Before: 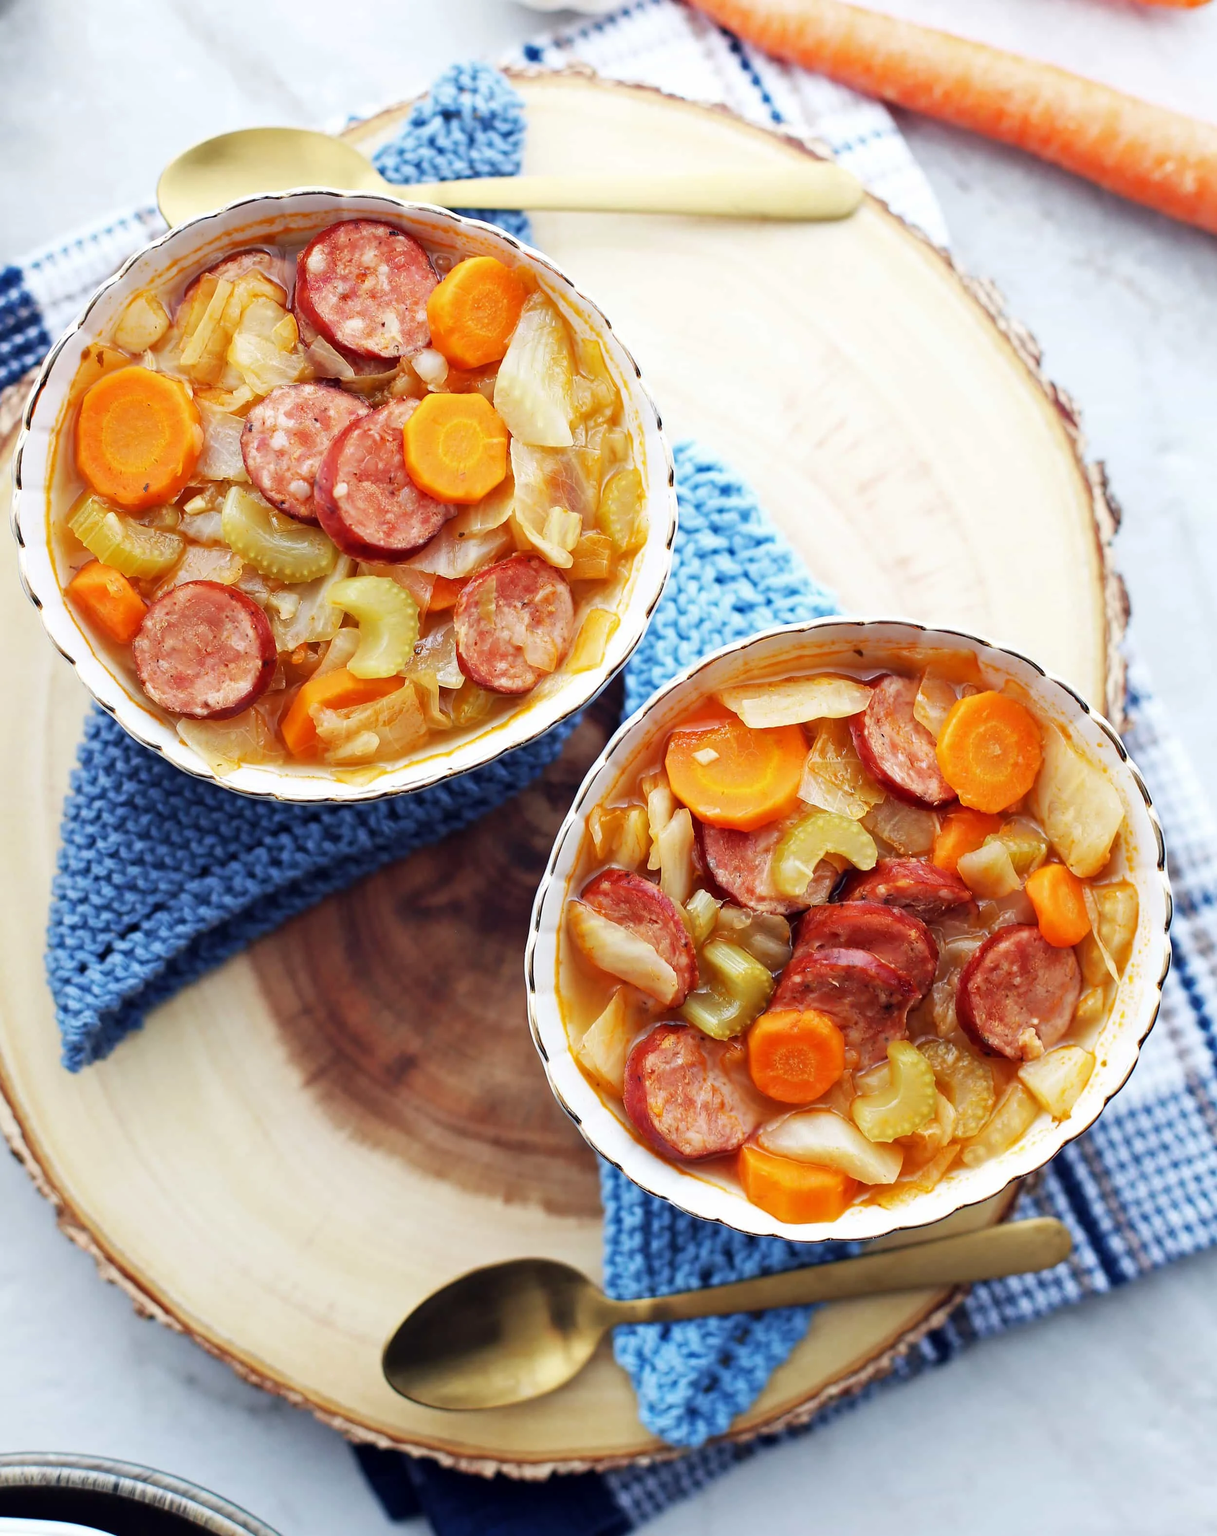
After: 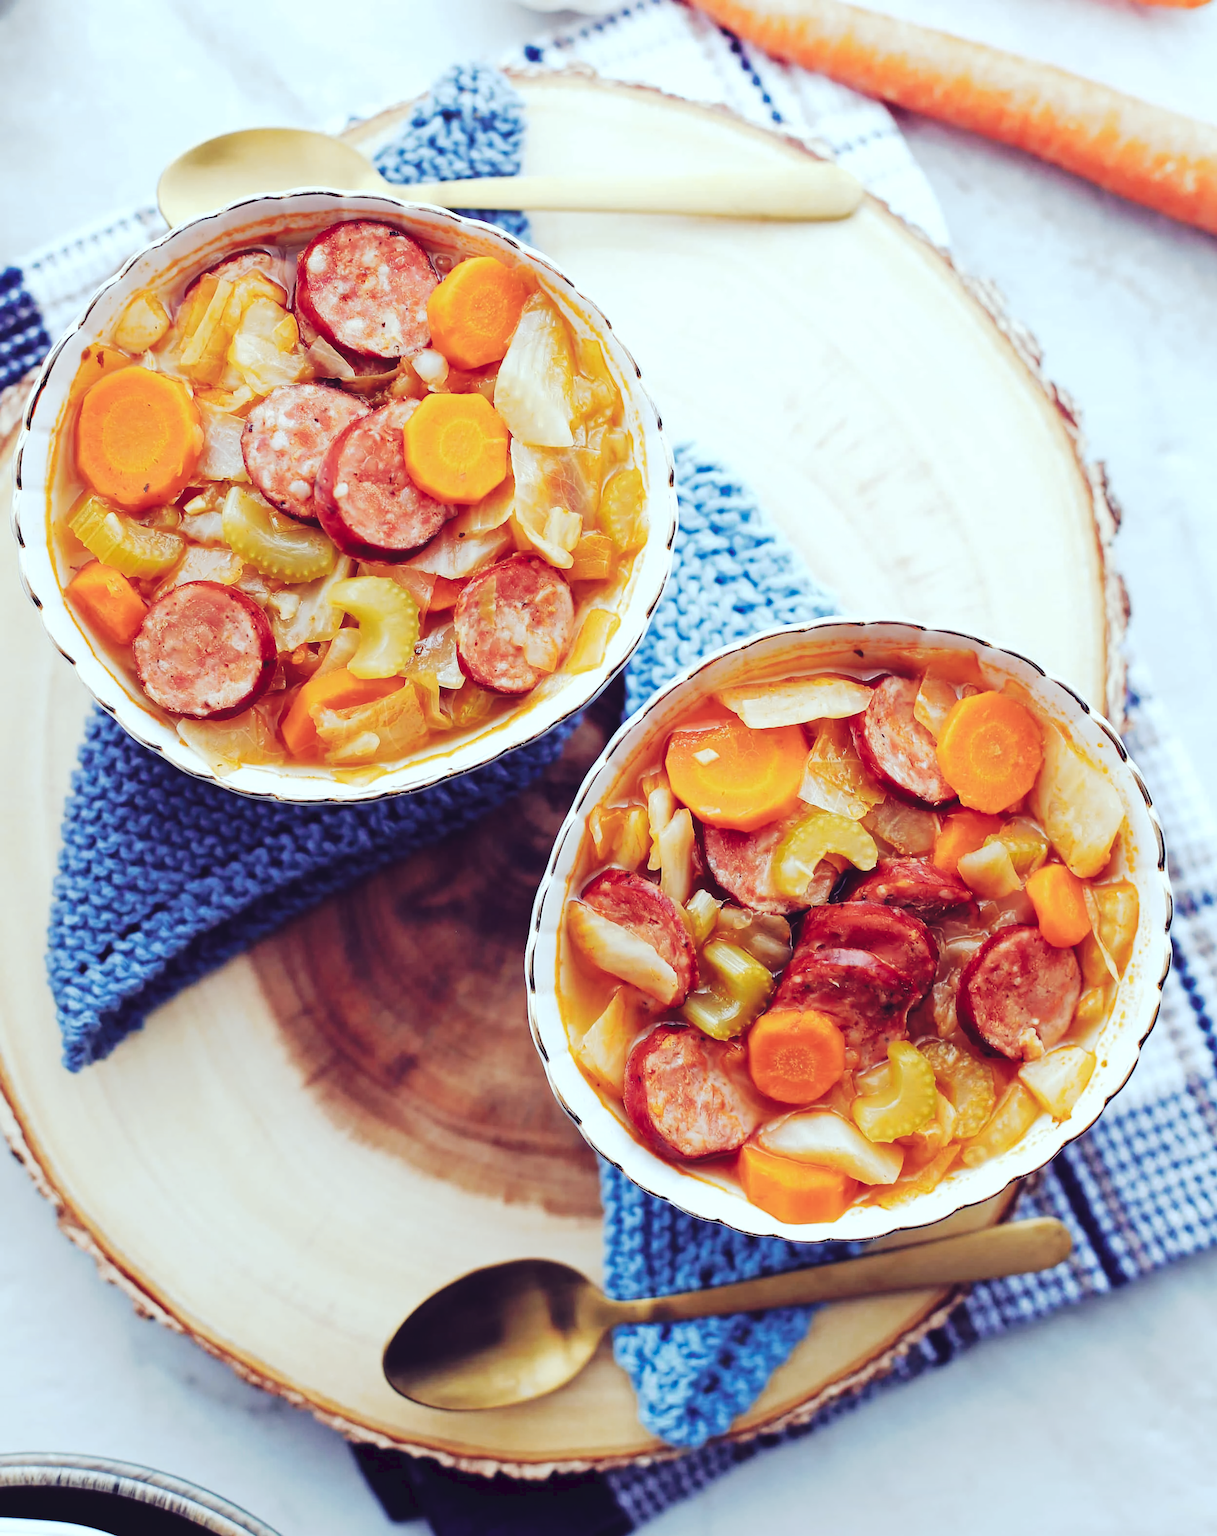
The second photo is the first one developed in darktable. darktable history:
tone curve: curves: ch0 [(0, 0) (0.003, 0.054) (0.011, 0.057) (0.025, 0.056) (0.044, 0.062) (0.069, 0.071) (0.1, 0.088) (0.136, 0.111) (0.177, 0.146) (0.224, 0.19) (0.277, 0.261) (0.335, 0.363) (0.399, 0.458) (0.468, 0.562) (0.543, 0.653) (0.623, 0.725) (0.709, 0.801) (0.801, 0.853) (0.898, 0.915) (1, 1)], preserve colors none
color look up table: target L [97.45, 95.21, 91.27, 80.66, 79.69, 66.72, 61.28, 56.4, 47.21, 48.73, 42.52, 31.47, 8.915, 200.93, 84.81, 77.39, 69.47, 61.65, 62.07, 50.22, 49.76, 36.99, 36.59, 35.3, 36.37, 2.442, 90.29, 78.29, 66.1, 54.32, 62.14, 61.12, 52.74, 54.66, 50.83, 48.51, 48.24, 38.66, 30.41, 33.28, 16.58, 14.81, 87.96, 87.27, 68.95, 61.28, 46.74, 33.65, 30.33], target a [-12.73, -20.51, -29.11, -74.19, -63.84, -61.54, -42.38, -17.23, -31.71, -13, -21.07, -13.15, 3.481, 0, 6.912, 4.781, 32.83, 36.16, 5.447, 62.69, 29.15, 30.75, 45.43, 42.4, 7.38, 18.05, 17.54, 37.35, 50.28, 9.155, 41.01, 81.44, 53.92, 64.69, 4.481, 28.29, 69.29, 43.45, 36.47, 45.61, 37.44, 38.81, -45.01, -19.45, -21.68, -11.76, -14.1, 1.146, 3.791], target b [8.962, 71.62, 43.37, 52.9, 17.78, 35.54, 16.56, 21.47, 27.84, 34.86, -5.899, 12.01, -10.32, -0.001, 7.168, 59.09, 22.39, 48.87, 8.651, 24.59, 3.267, 22.81, 22.59, 8.232, 4.259, -17.88, -18.54, -34.08, -23.59, -47.27, -59.33, -58.53, -5.584, -21.32, -74.47, -27.05, -50.53, -85.83, -14.18, -54.17, -50.01, -32.59, -16.1, -19.16, -40.56, -16.02, -29.63, -13.99, -33.18], num patches 49
